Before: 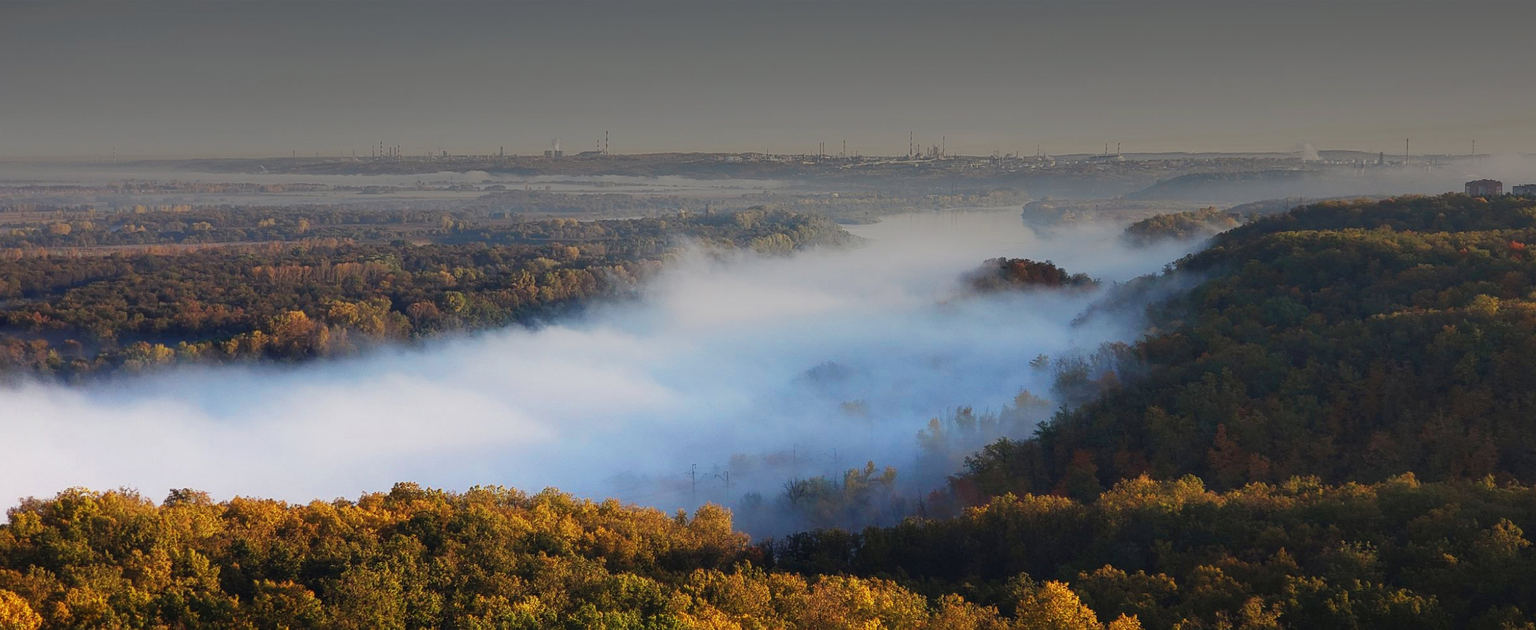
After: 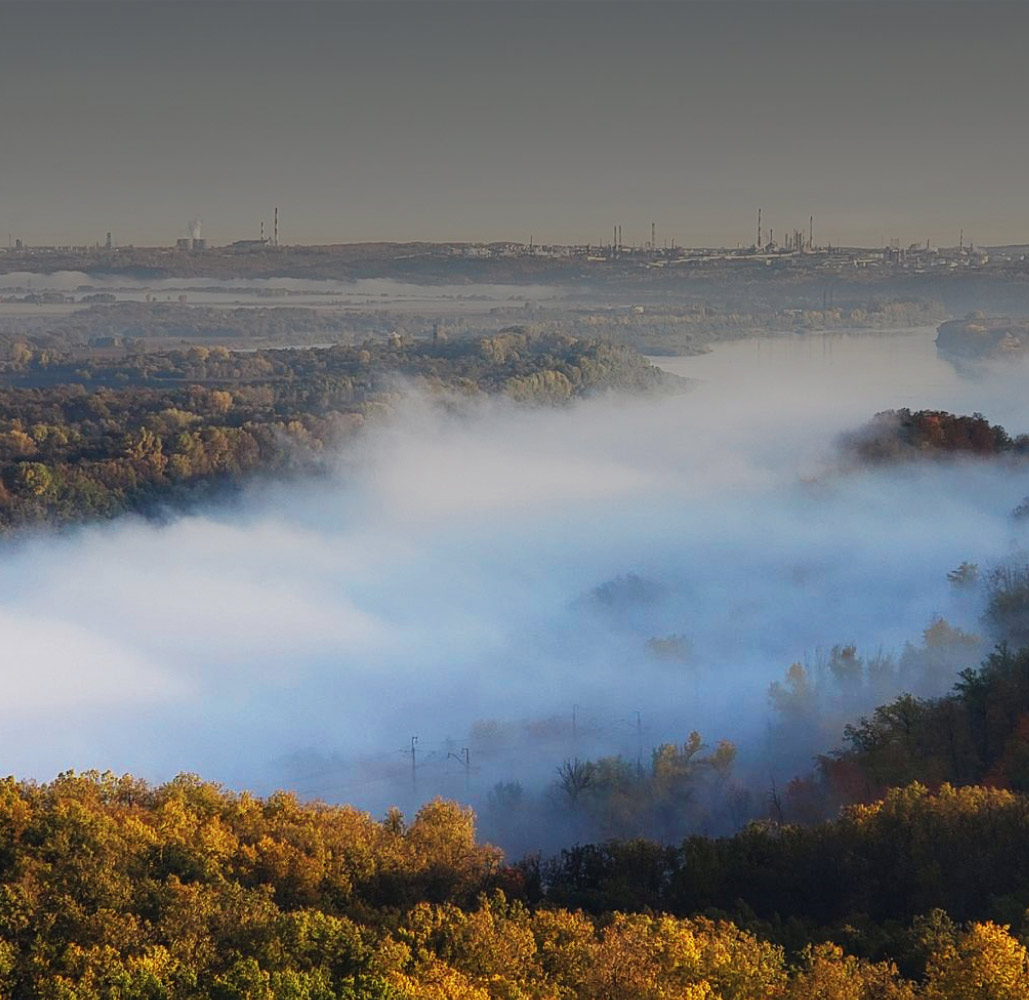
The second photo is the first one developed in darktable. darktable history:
crop: left 28.225%, right 29.575%
